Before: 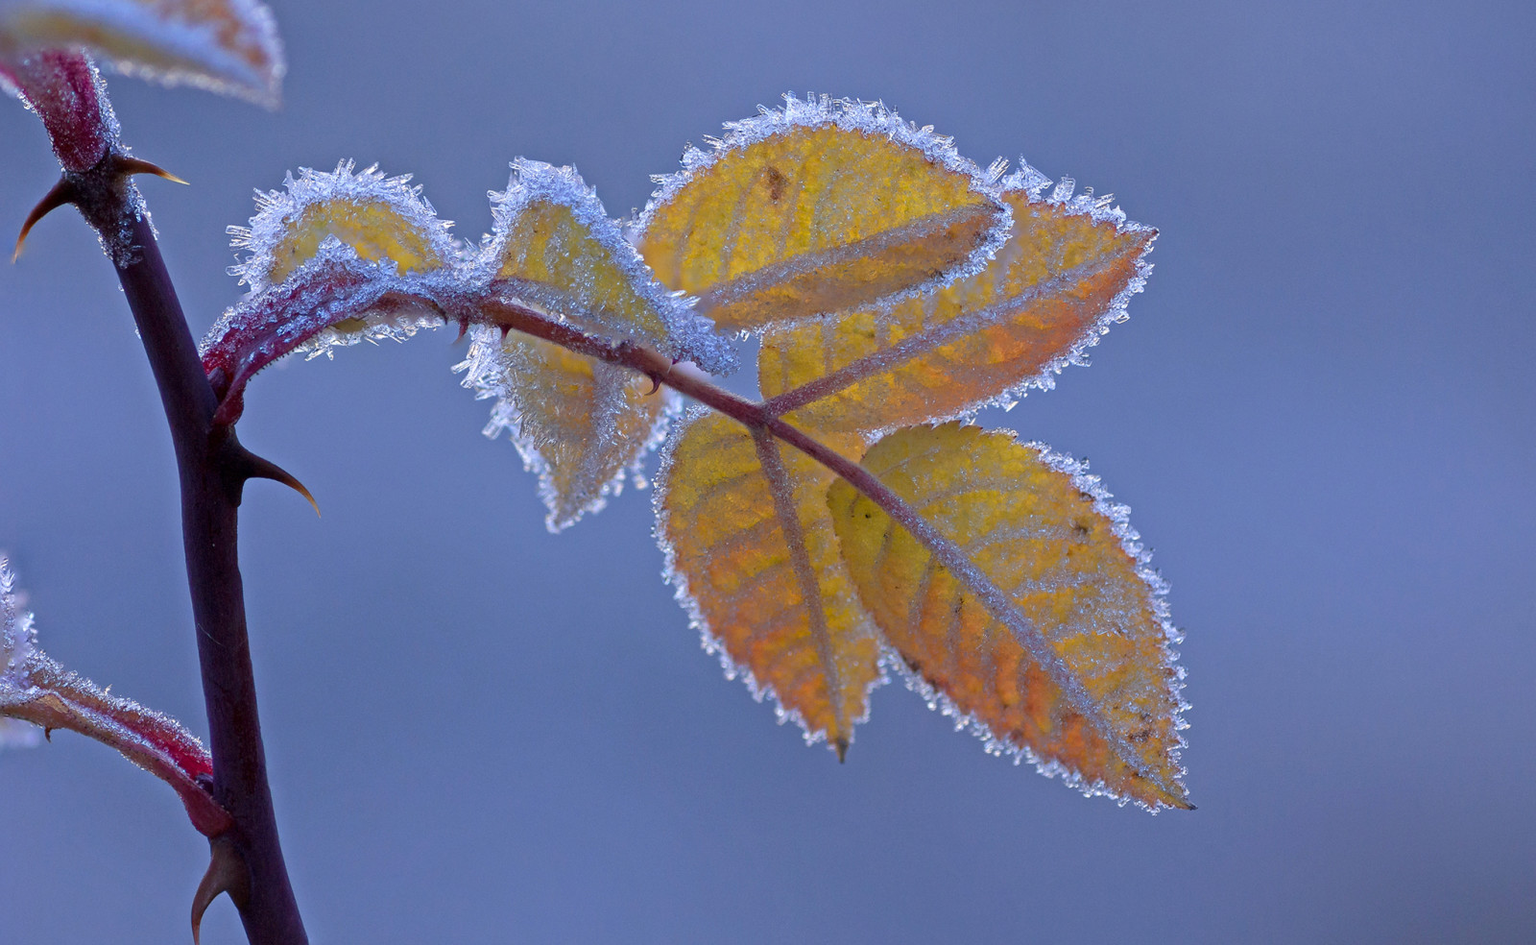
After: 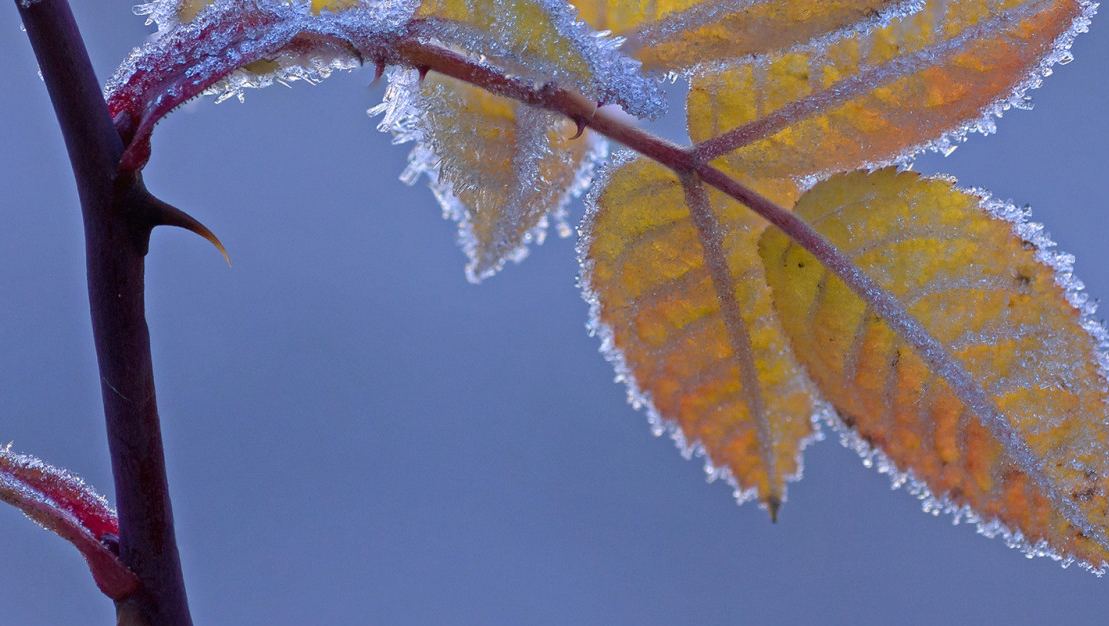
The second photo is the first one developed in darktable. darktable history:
bloom: size 38%, threshold 95%, strength 30%
crop: left 6.488%, top 27.668%, right 24.183%, bottom 8.656%
